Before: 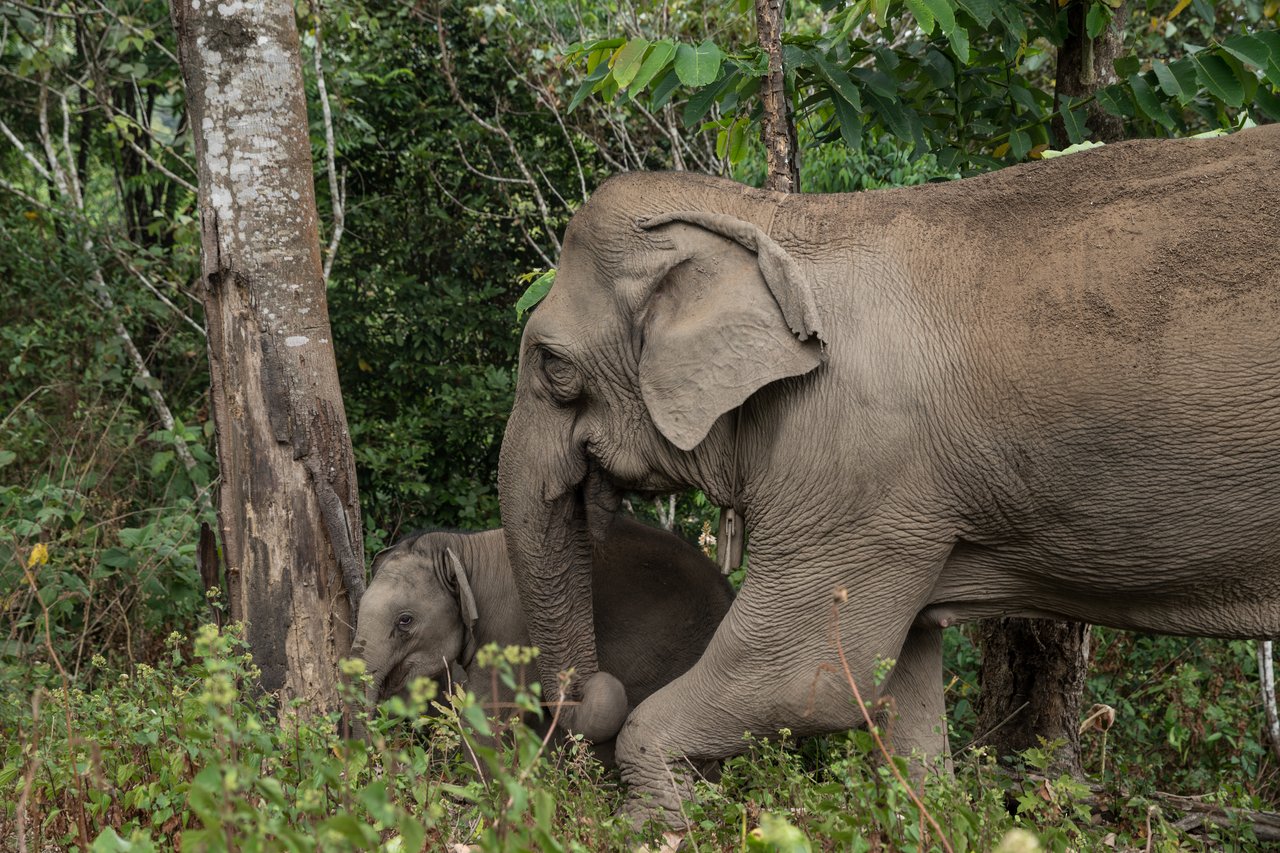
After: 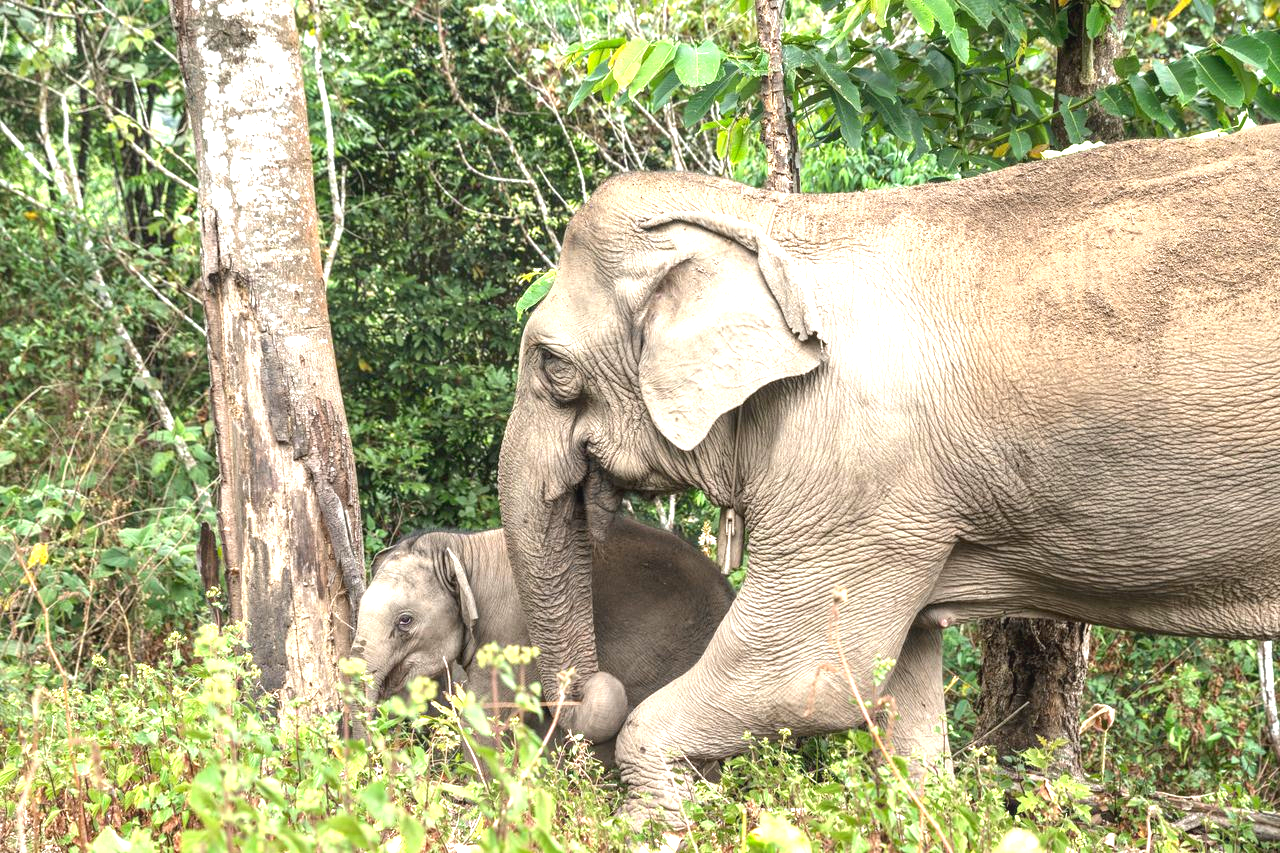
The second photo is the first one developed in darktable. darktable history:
exposure: black level correction 0, exposure 2.11 EV, compensate exposure bias true, compensate highlight preservation false
local contrast: detail 109%
